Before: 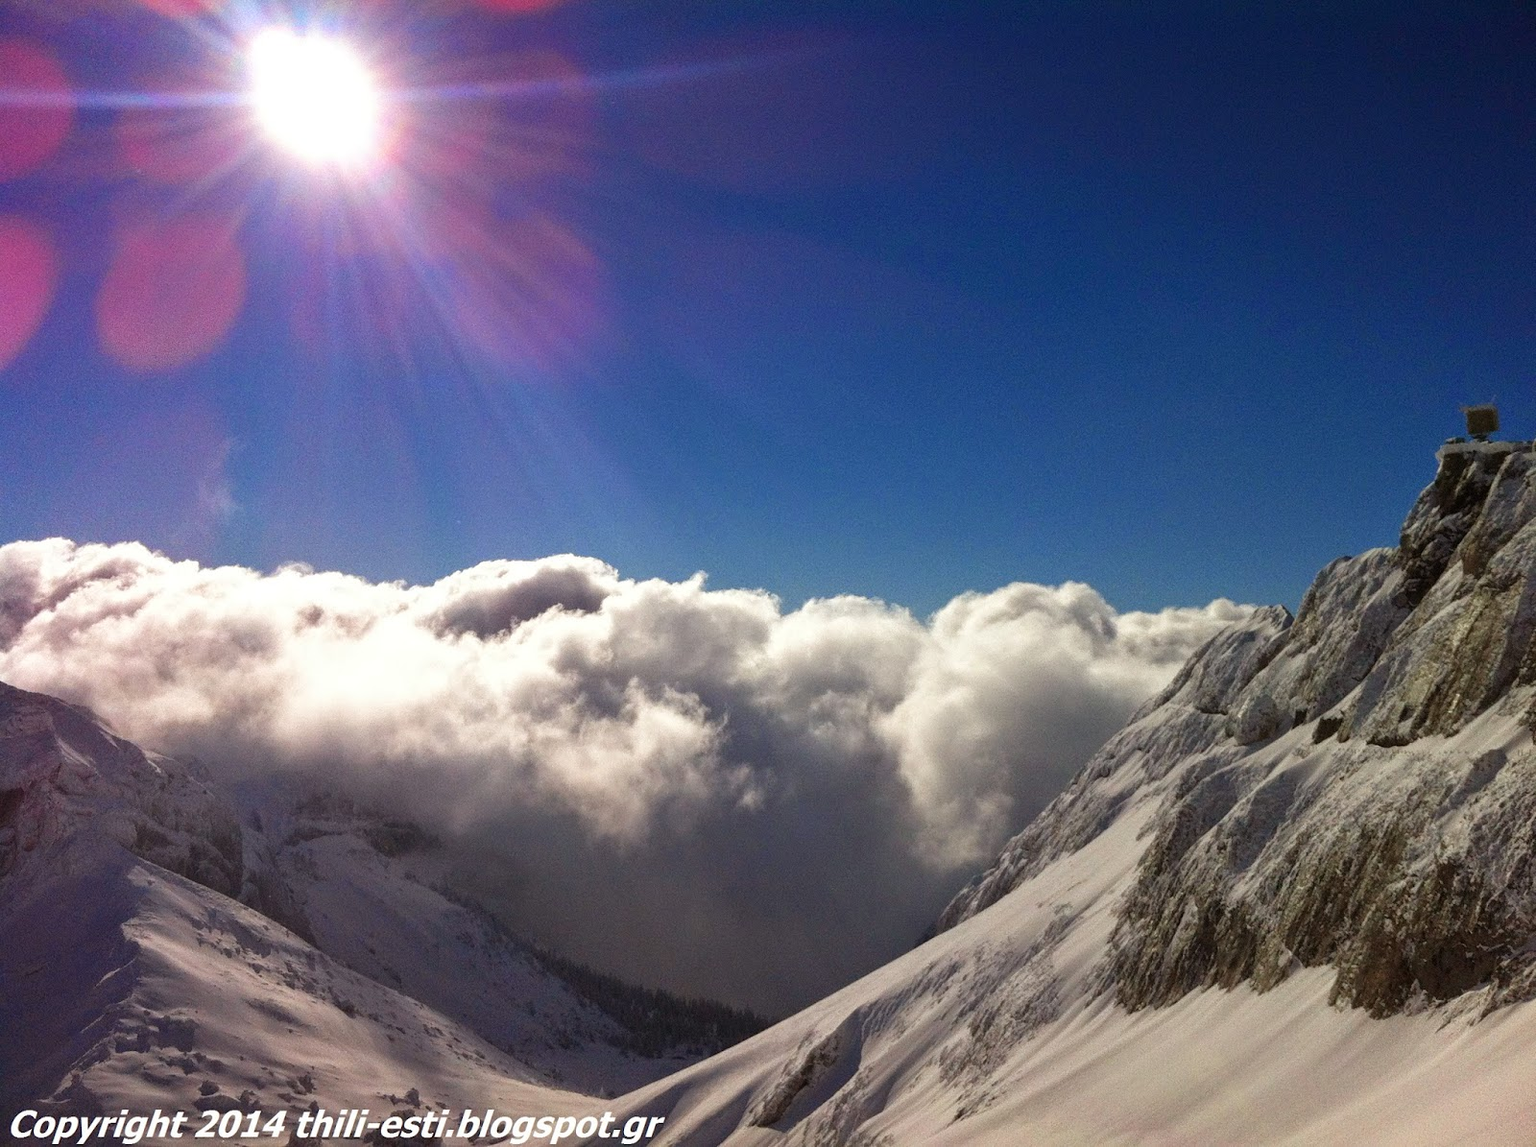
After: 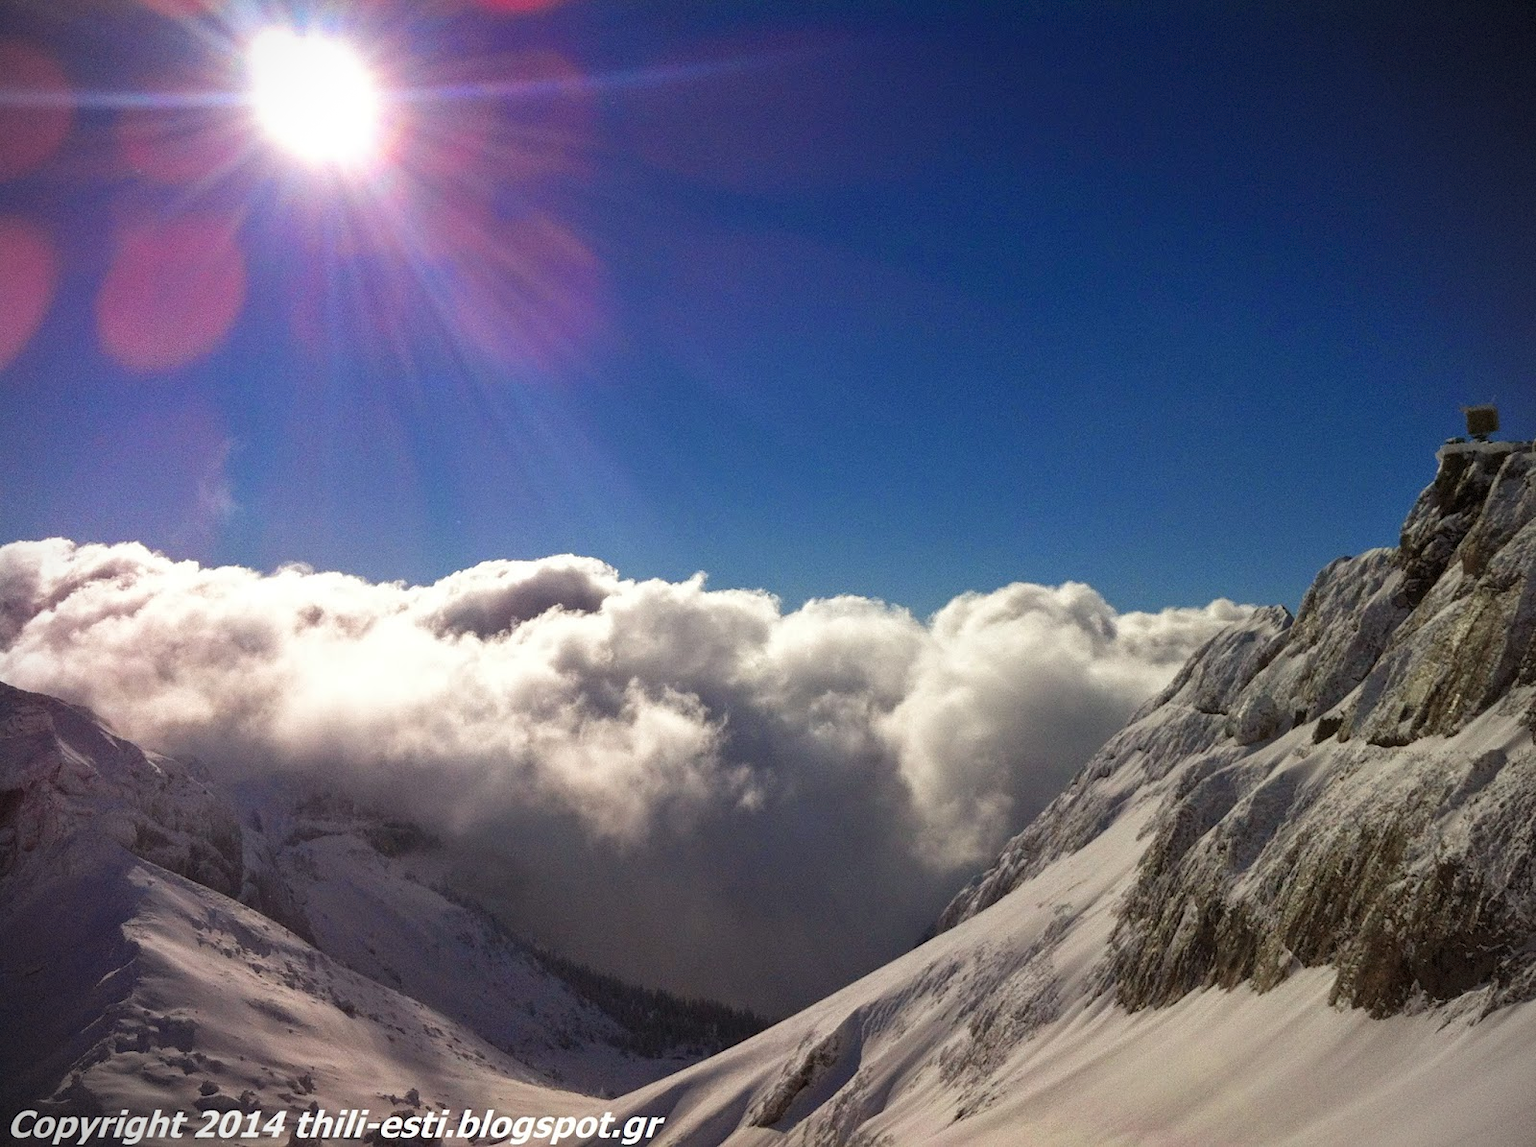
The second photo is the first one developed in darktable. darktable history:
vignetting: dithering 8-bit output, unbound false
white balance: red 1, blue 1
